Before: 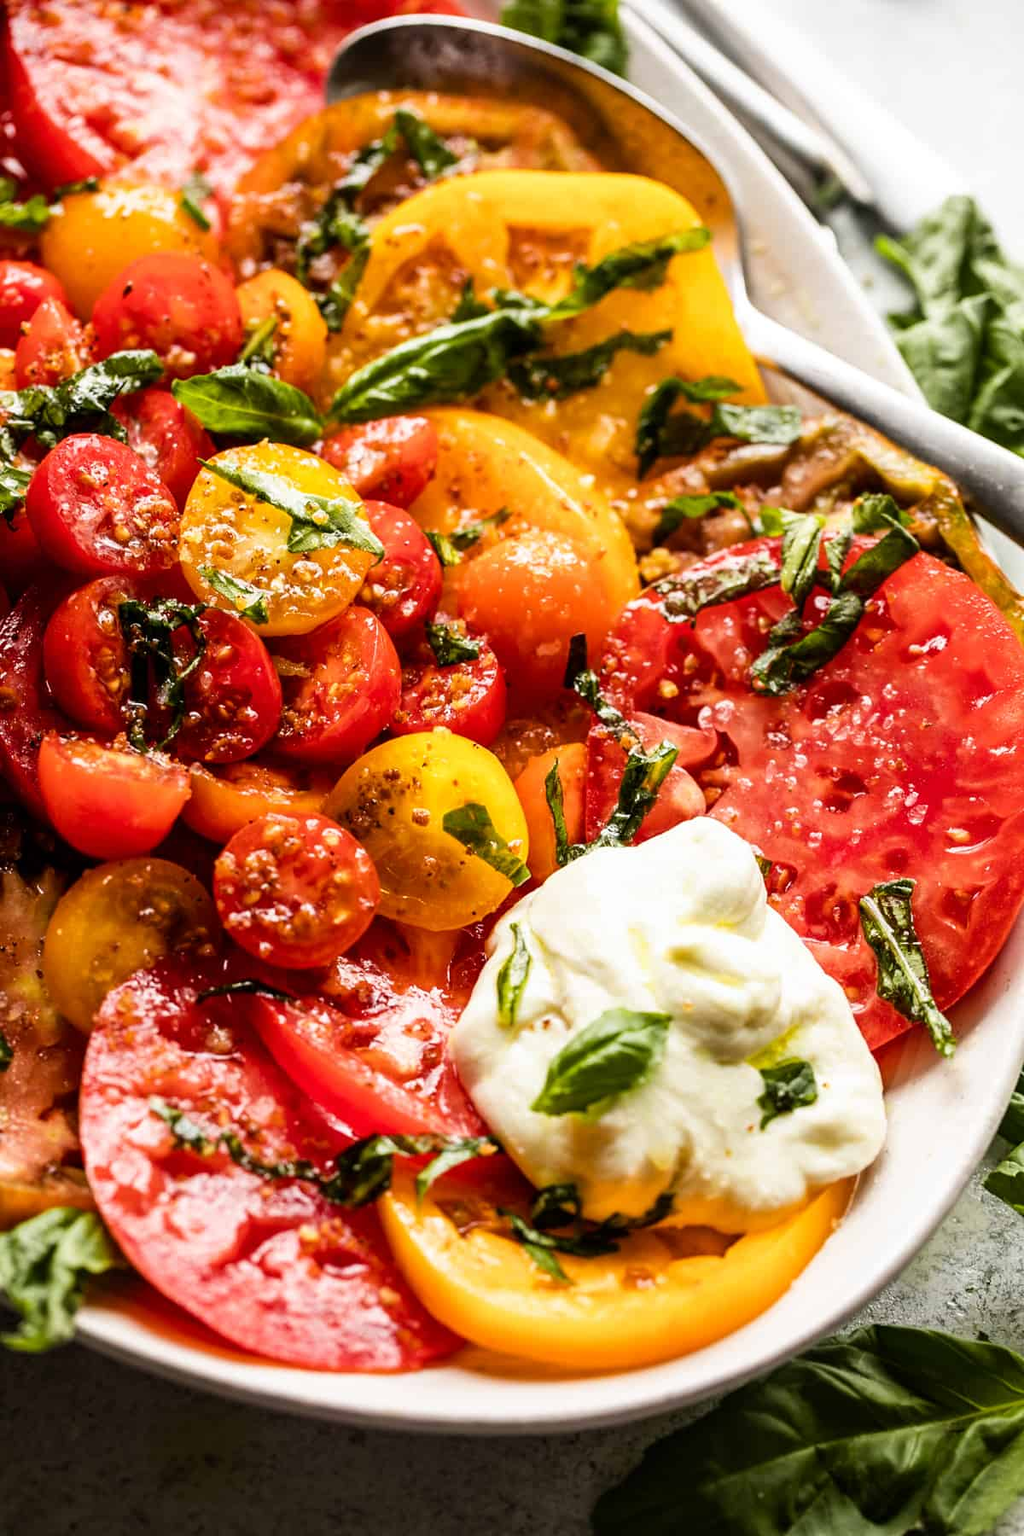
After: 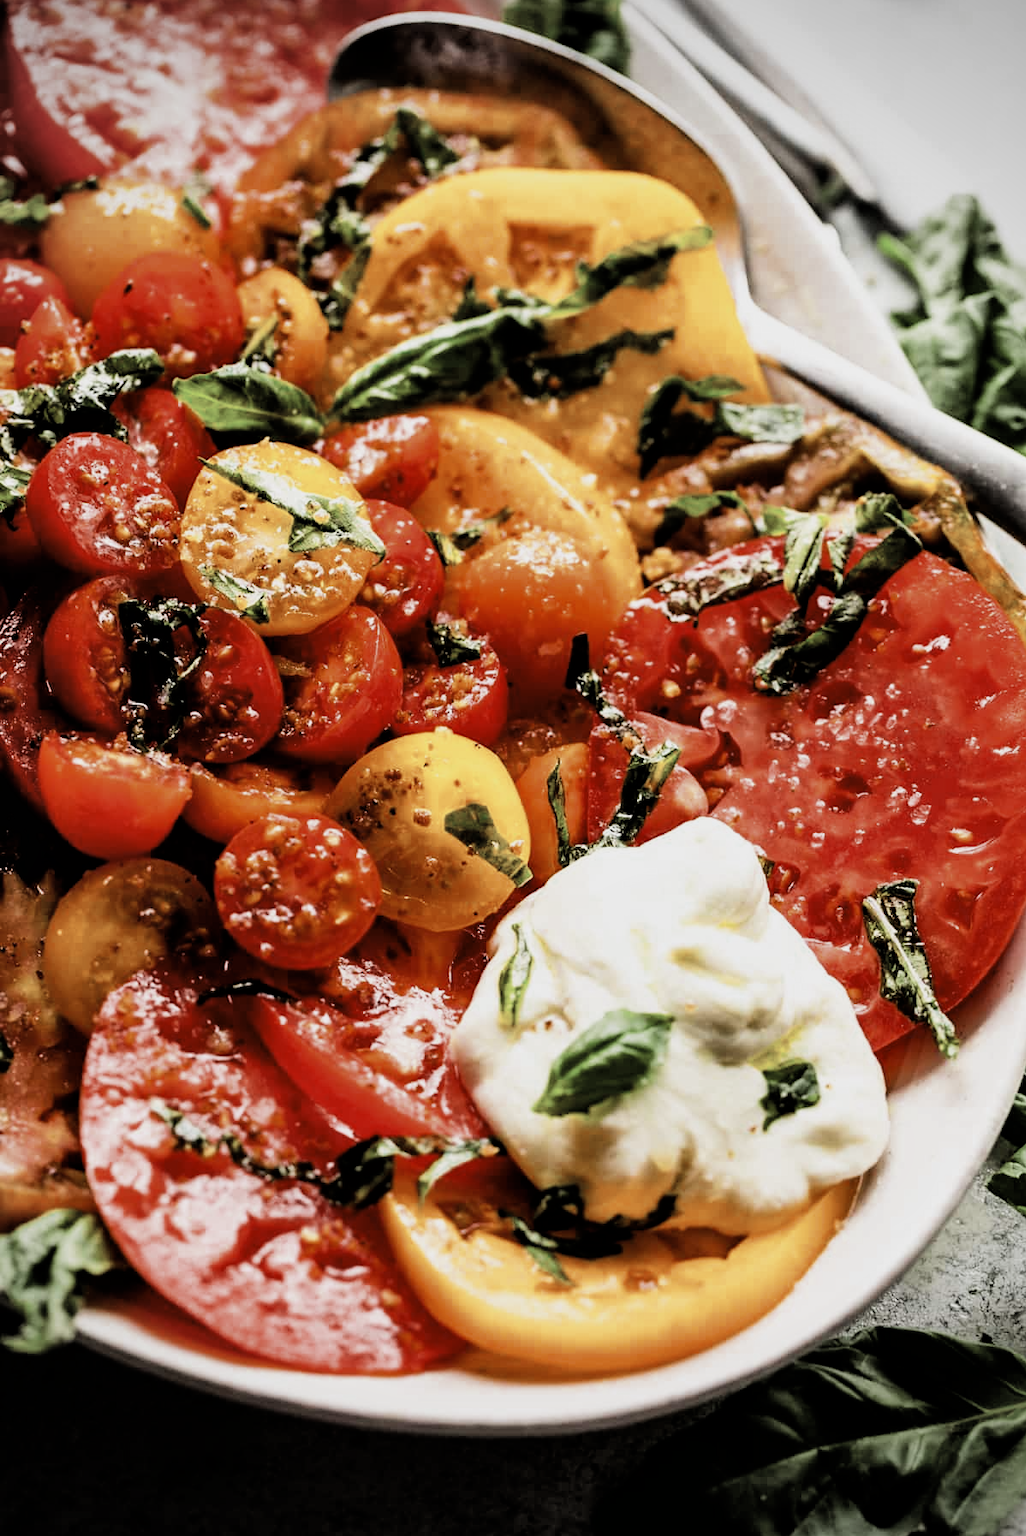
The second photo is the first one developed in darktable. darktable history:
contrast brightness saturation: saturation -0.105
vignetting: on, module defaults
tone curve: curves: ch0 [(0, 0) (0.003, 0.003) (0.011, 0.011) (0.025, 0.025) (0.044, 0.044) (0.069, 0.069) (0.1, 0.099) (0.136, 0.135) (0.177, 0.176) (0.224, 0.223) (0.277, 0.275) (0.335, 0.333) (0.399, 0.396) (0.468, 0.465) (0.543, 0.541) (0.623, 0.622) (0.709, 0.708) (0.801, 0.8) (0.898, 0.897) (1, 1)], preserve colors none
color zones: curves: ch0 [(0, 0.5) (0.125, 0.4) (0.25, 0.5) (0.375, 0.4) (0.5, 0.4) (0.625, 0.6) (0.75, 0.6) (0.875, 0.5)]; ch1 [(0, 0.35) (0.125, 0.45) (0.25, 0.35) (0.375, 0.35) (0.5, 0.35) (0.625, 0.35) (0.75, 0.45) (0.875, 0.35)]; ch2 [(0, 0.6) (0.125, 0.5) (0.25, 0.5) (0.375, 0.6) (0.5, 0.6) (0.625, 0.5) (0.75, 0.5) (0.875, 0.5)]
crop: top 0.208%, bottom 0.1%
filmic rgb: black relative exposure -5.12 EV, white relative exposure 3.53 EV, hardness 3.18, contrast 1.403, highlights saturation mix -29.72%
shadows and highlights: shadows 37.73, highlights -27, soften with gaussian
